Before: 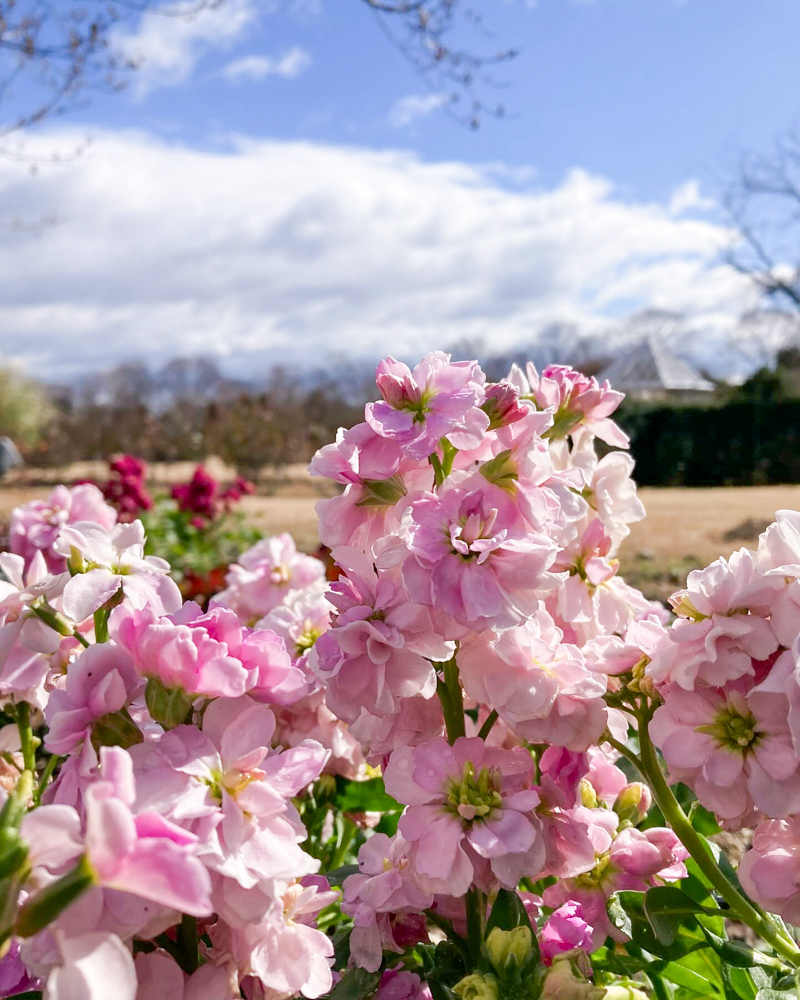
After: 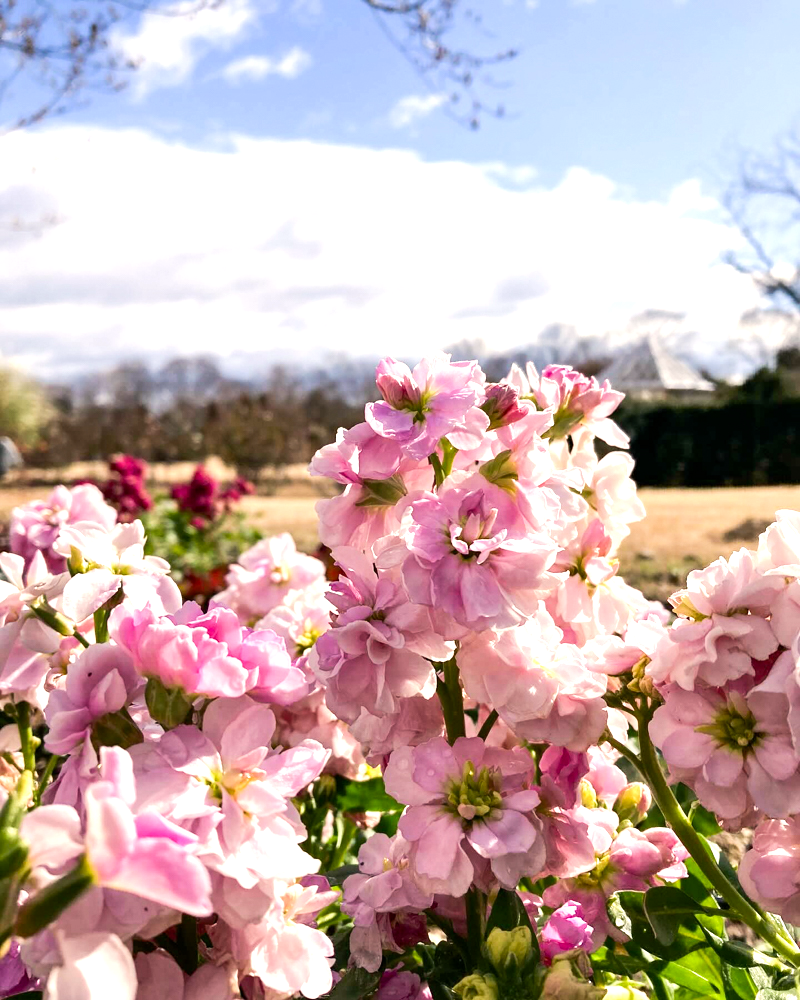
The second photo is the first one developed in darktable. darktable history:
tone equalizer: -8 EV -0.743 EV, -7 EV -0.677 EV, -6 EV -0.583 EV, -5 EV -0.403 EV, -3 EV 0.376 EV, -2 EV 0.6 EV, -1 EV 0.686 EV, +0 EV 0.732 EV, edges refinement/feathering 500, mask exposure compensation -1.57 EV, preserve details no
color calibration: x 0.328, y 0.344, temperature 5675.64 K, clip negative RGB from gamut false
